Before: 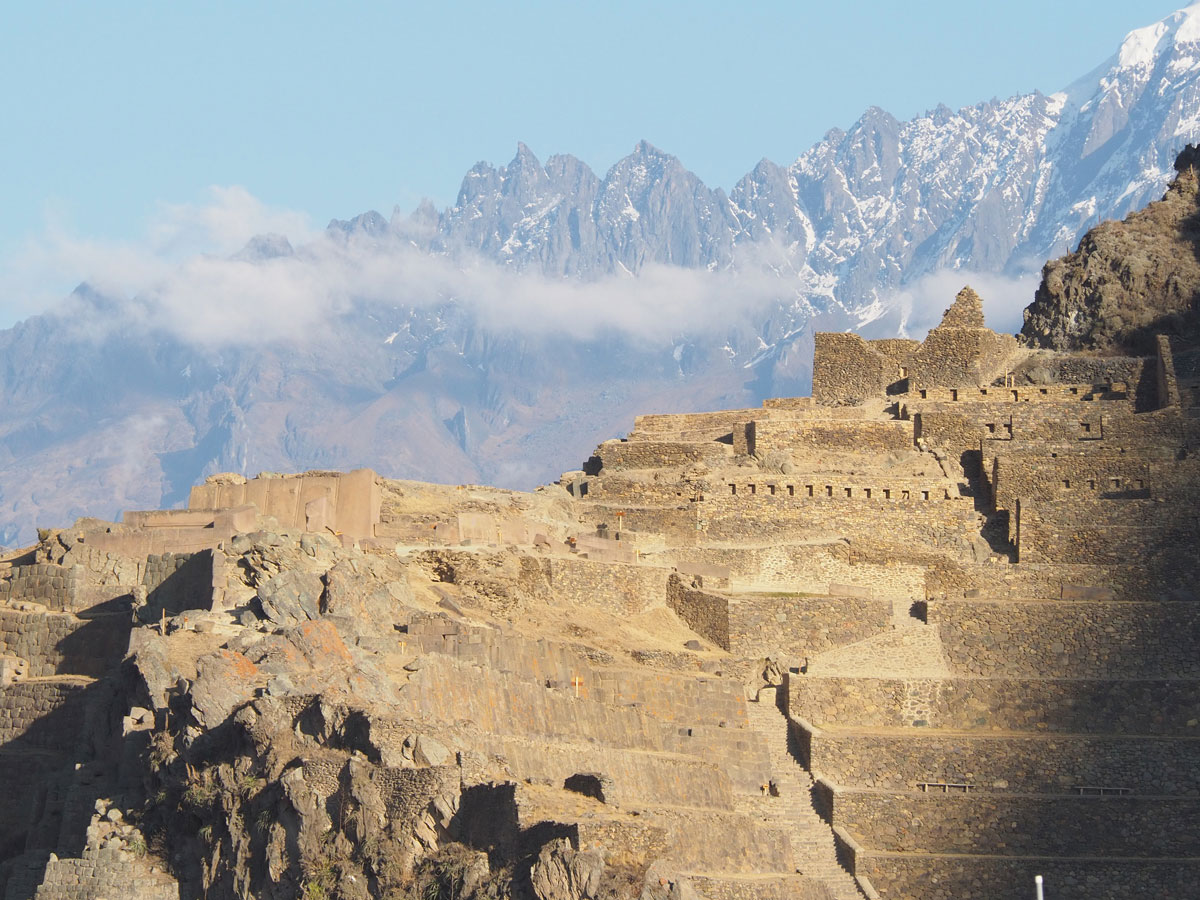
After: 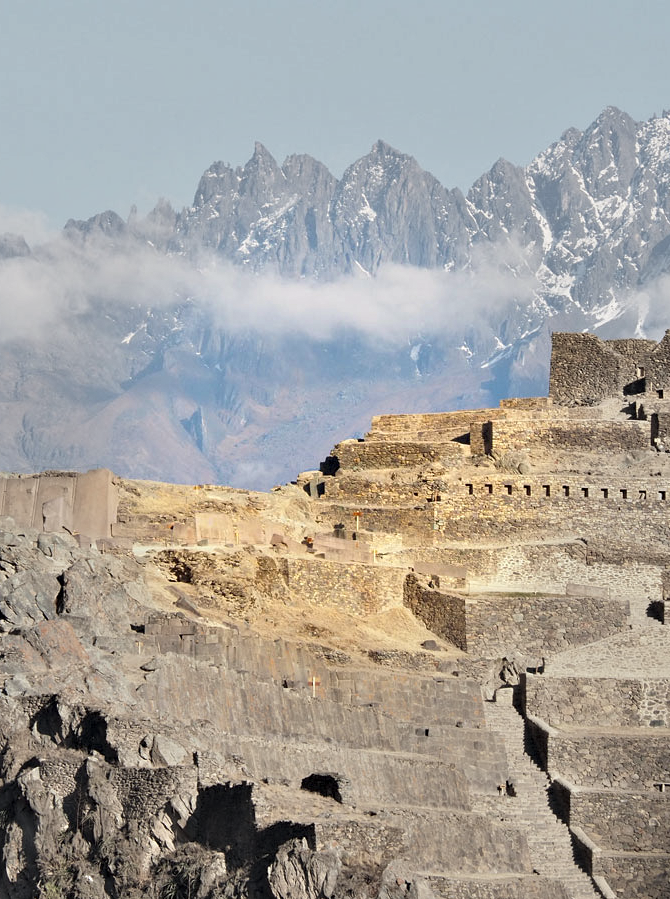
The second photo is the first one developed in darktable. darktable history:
crop: left 21.996%, right 22.156%, bottom 0.001%
vignetting: fall-off start 30.79%, fall-off radius 35.4%, brightness -0.201, dithering 8-bit output
contrast equalizer: y [[0.6 ×6], [0.55 ×6], [0 ×6], [0 ×6], [0 ×6]]
